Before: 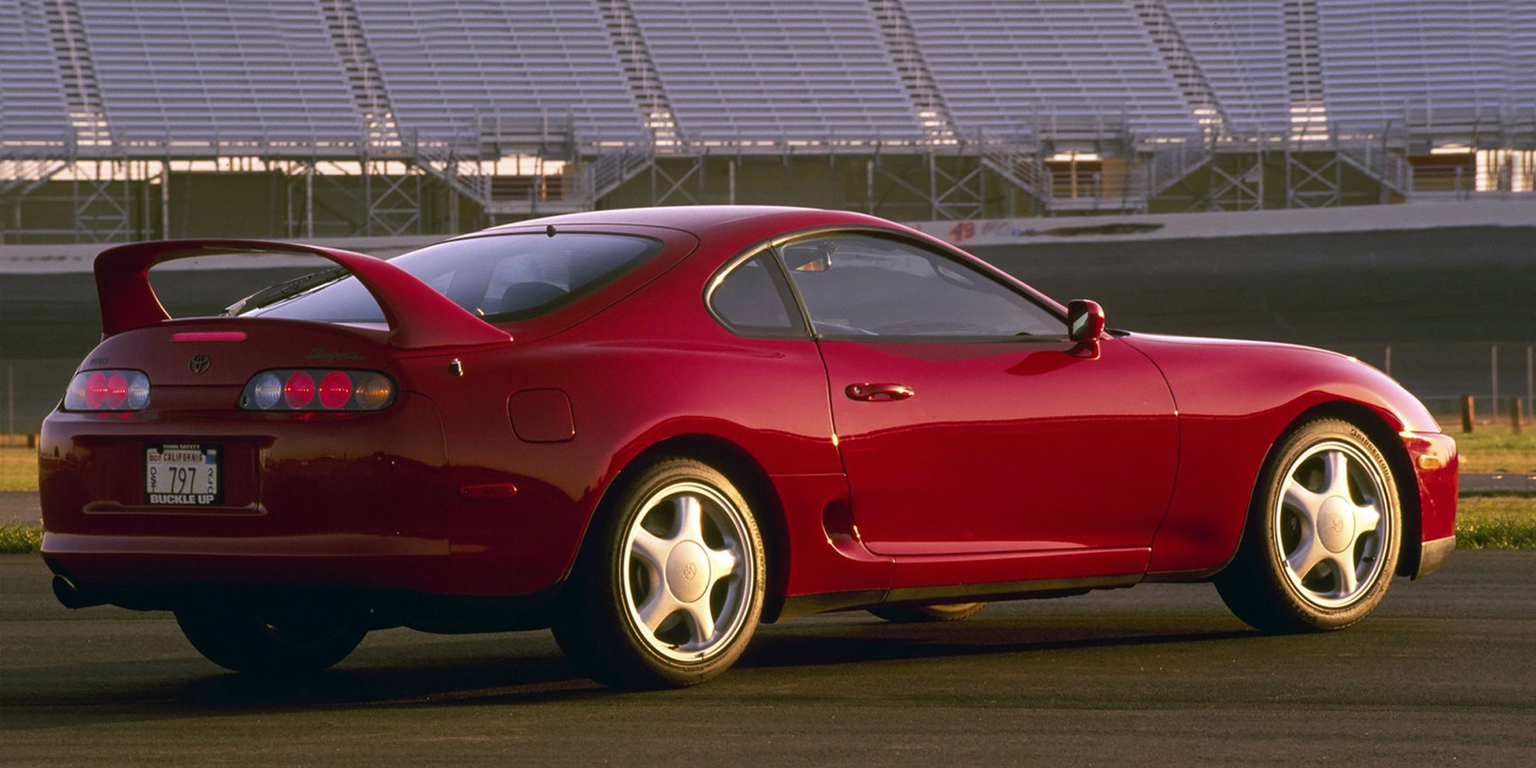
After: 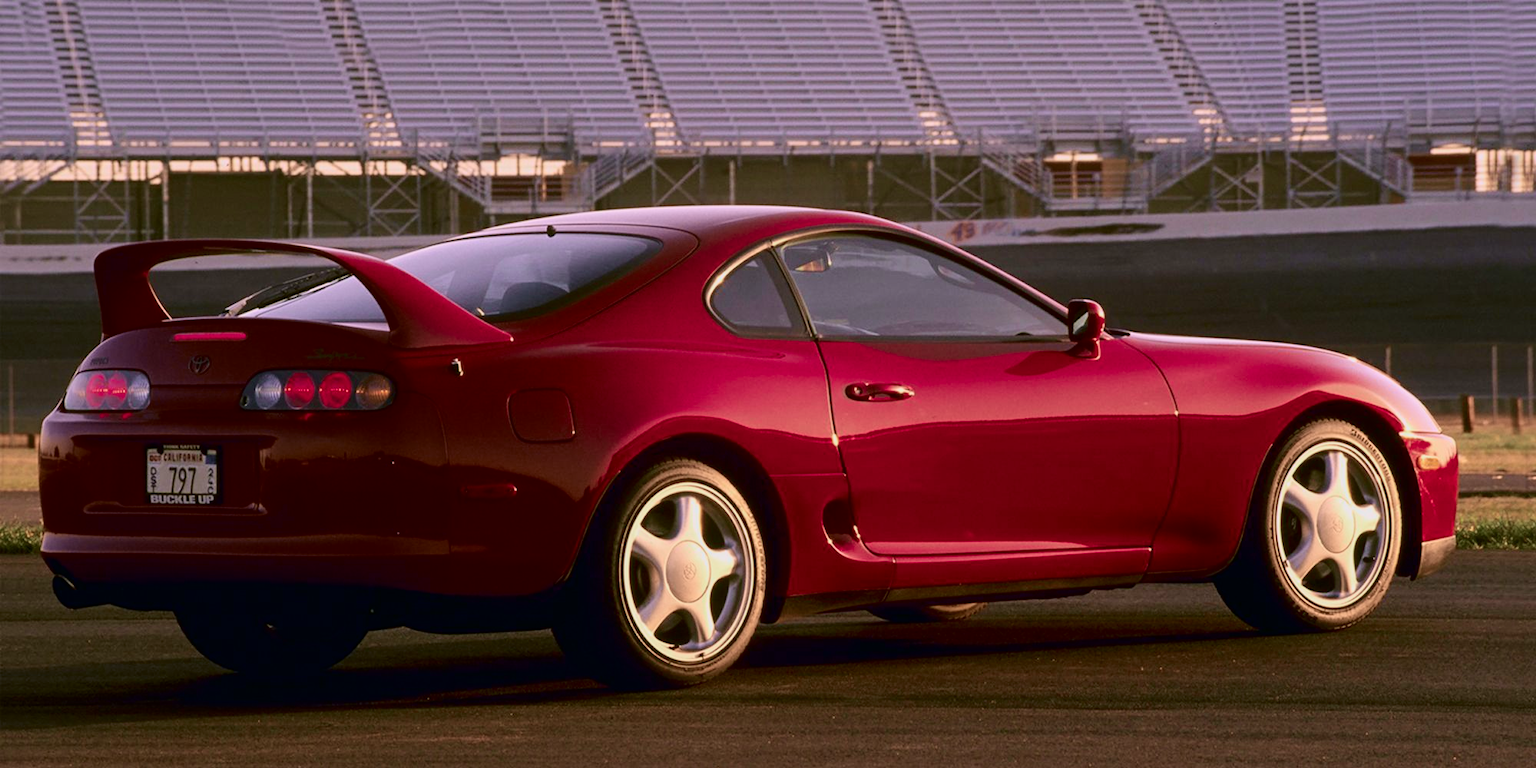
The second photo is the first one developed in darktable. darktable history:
tone curve: curves: ch0 [(0, 0) (0.049, 0.01) (0.154, 0.081) (0.491, 0.519) (0.748, 0.765) (1, 0.919)]; ch1 [(0, 0) (0.172, 0.123) (0.317, 0.272) (0.401, 0.422) (0.489, 0.496) (0.531, 0.557) (0.615, 0.612) (0.741, 0.783) (1, 1)]; ch2 [(0, 0) (0.411, 0.424) (0.483, 0.478) (0.544, 0.56) (0.686, 0.638) (1, 1)], color space Lab, independent channels, preserve colors none
